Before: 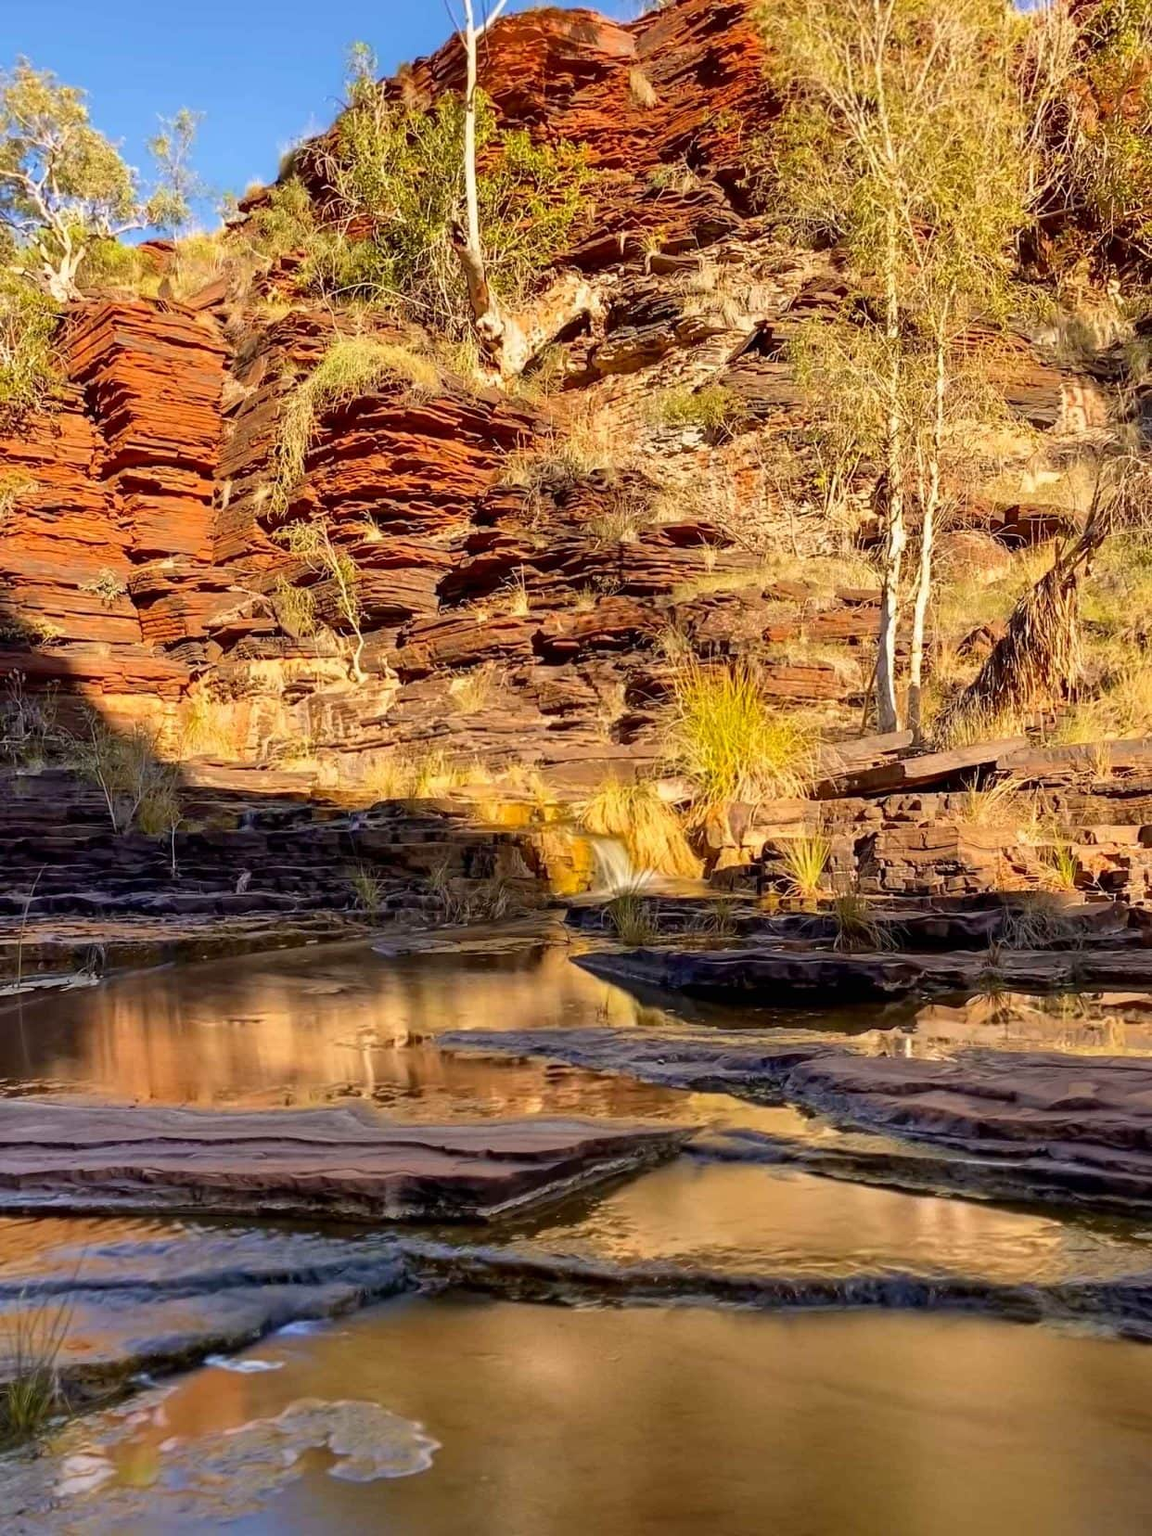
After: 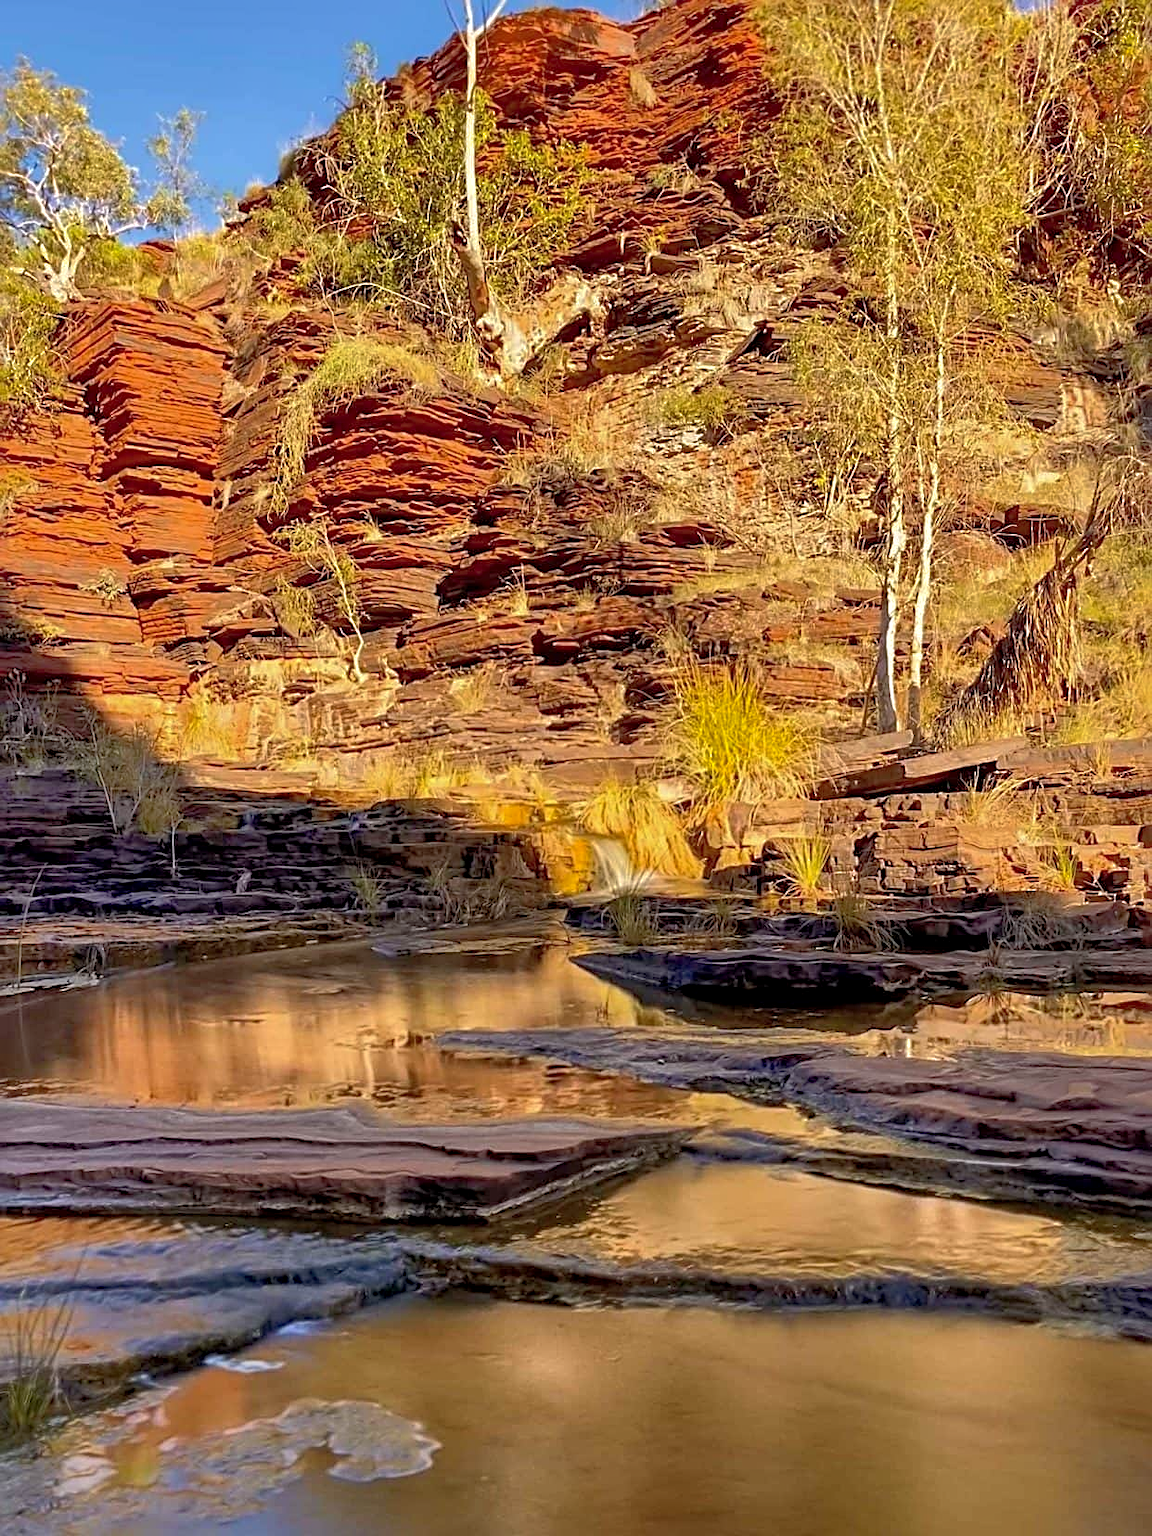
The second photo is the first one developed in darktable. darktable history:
local contrast: highlights 104%, shadows 103%, detail 119%, midtone range 0.2
sharpen: radius 2.789
shadows and highlights: shadows 61.12, highlights -59.75
